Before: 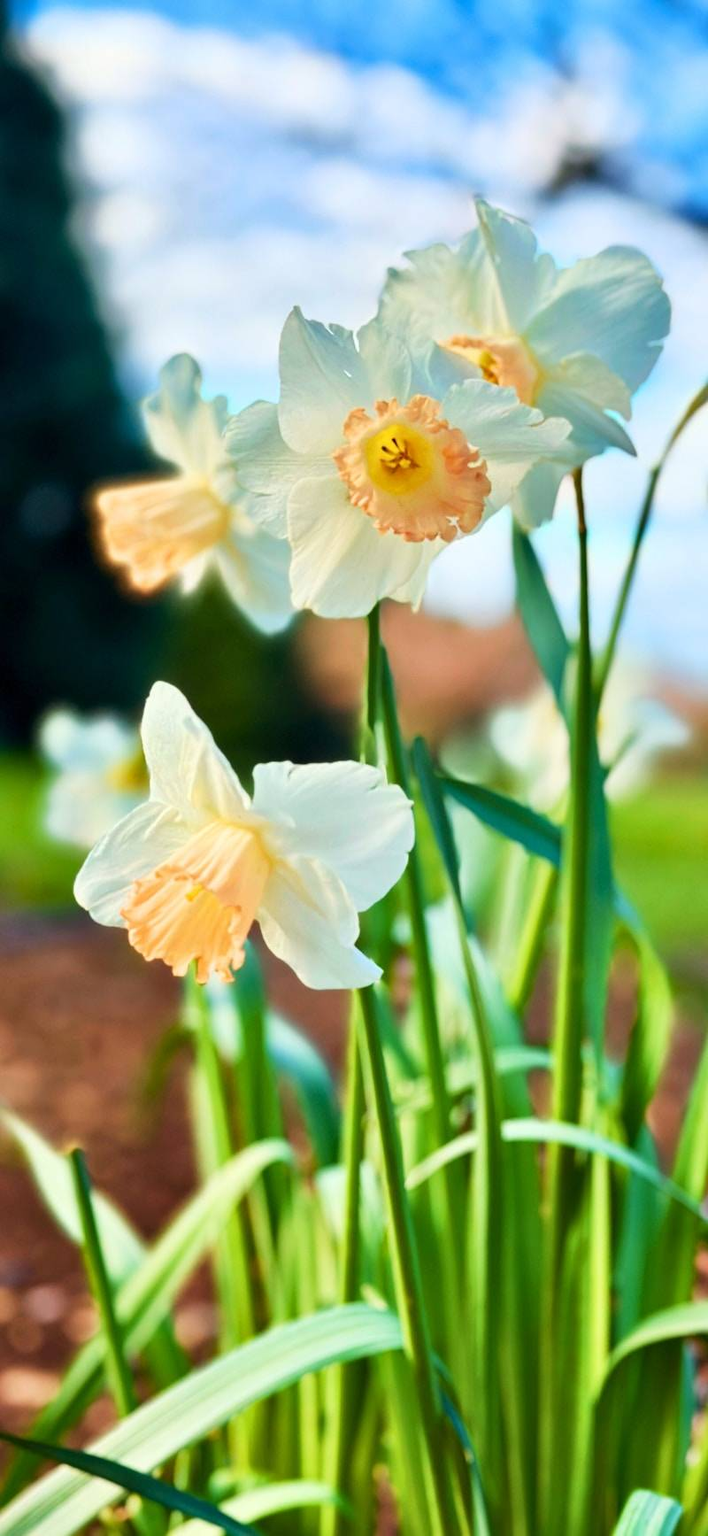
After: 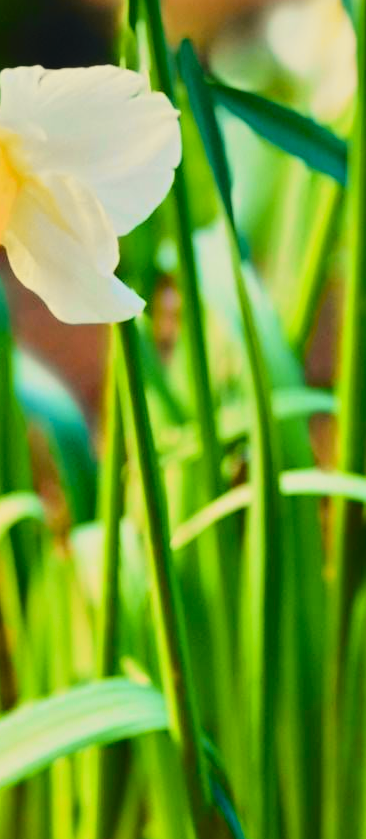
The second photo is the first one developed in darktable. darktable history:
tone curve: curves: ch0 [(0, 0.026) (0.058, 0.049) (0.246, 0.214) (0.437, 0.498) (0.55, 0.644) (0.657, 0.767) (0.822, 0.9) (1, 0.961)]; ch1 [(0, 0) (0.346, 0.307) (0.408, 0.369) (0.453, 0.457) (0.476, 0.489) (0.502, 0.493) (0.521, 0.515) (0.537, 0.531) (0.612, 0.641) (0.676, 0.728) (1, 1)]; ch2 [(0, 0) (0.346, 0.34) (0.434, 0.46) (0.485, 0.494) (0.5, 0.494) (0.511, 0.504) (0.537, 0.551) (0.579, 0.599) (0.625, 0.686) (1, 1)], color space Lab, independent channels, preserve colors none
contrast brightness saturation: contrast -0.11
crop: left 35.976%, top 45.819%, right 18.162%, bottom 5.807%
exposure: exposure -0.462 EV, compensate highlight preservation false
white balance: red 1.045, blue 0.932
